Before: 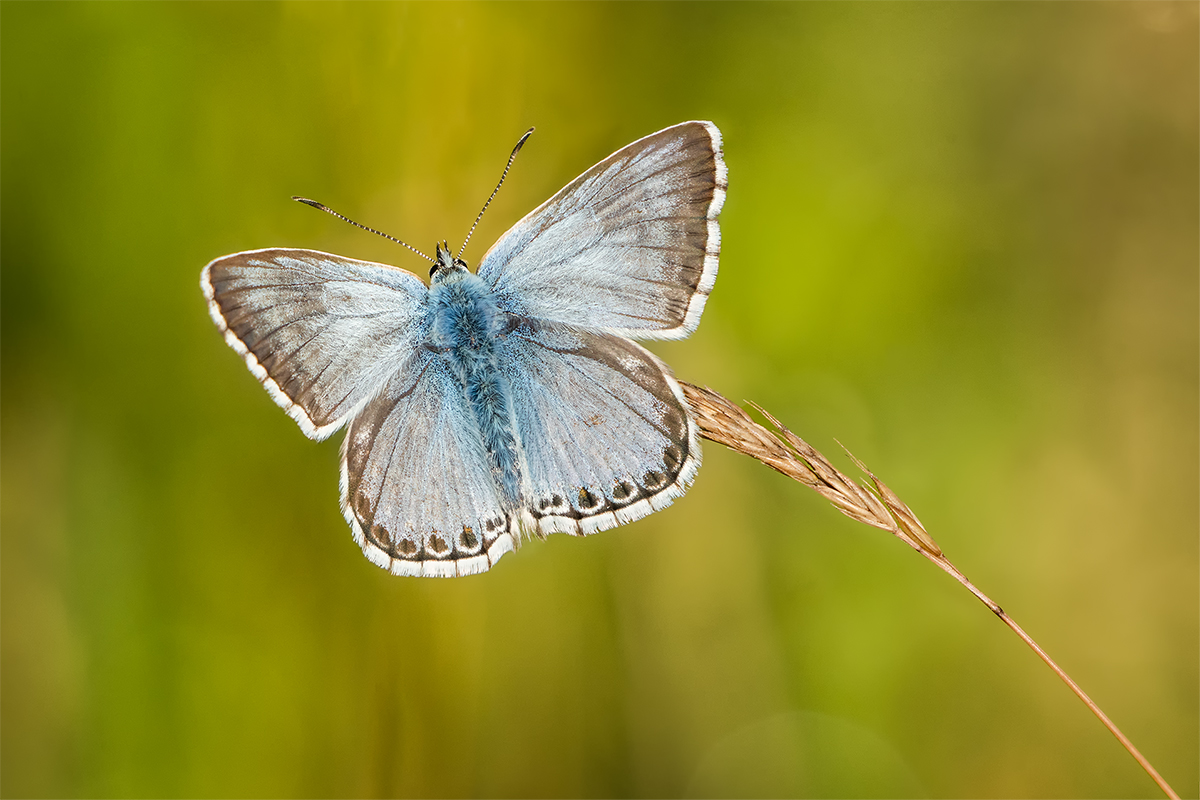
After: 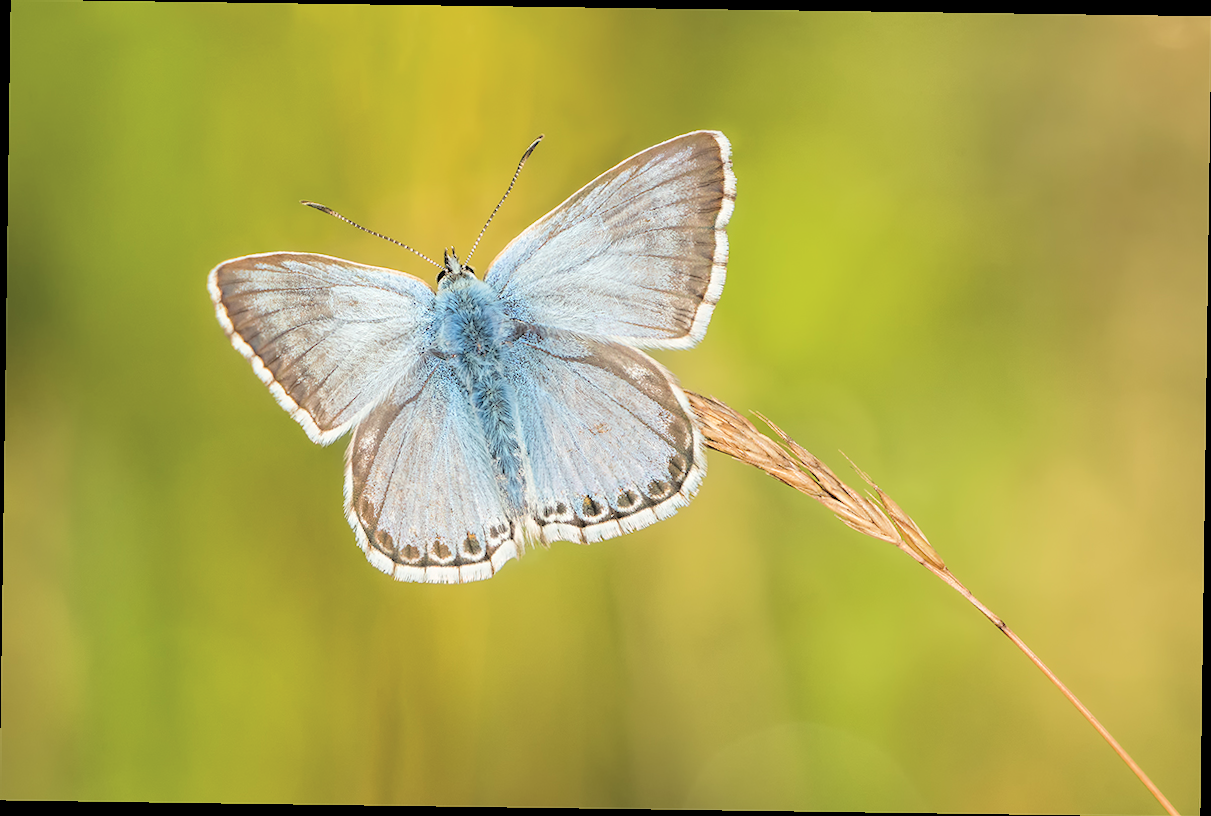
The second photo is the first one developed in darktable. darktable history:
contrast brightness saturation: brightness 0.28
rotate and perspective: rotation 0.8°, automatic cropping off
